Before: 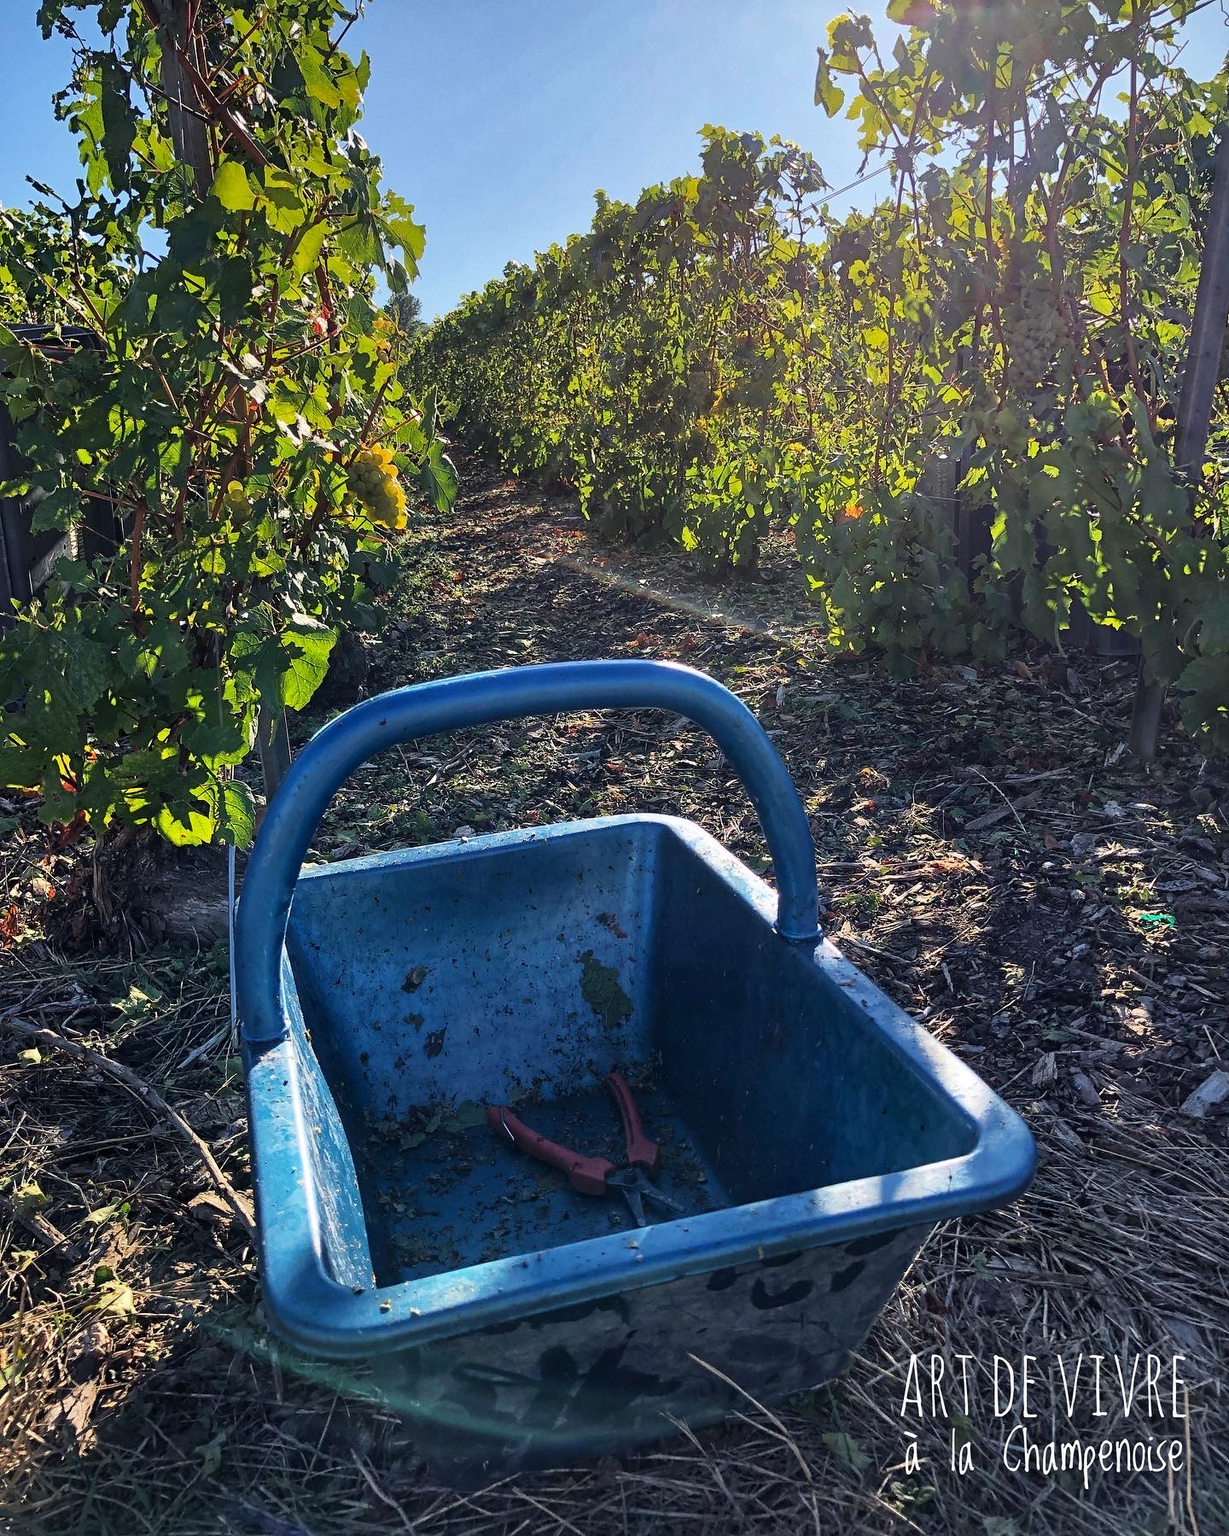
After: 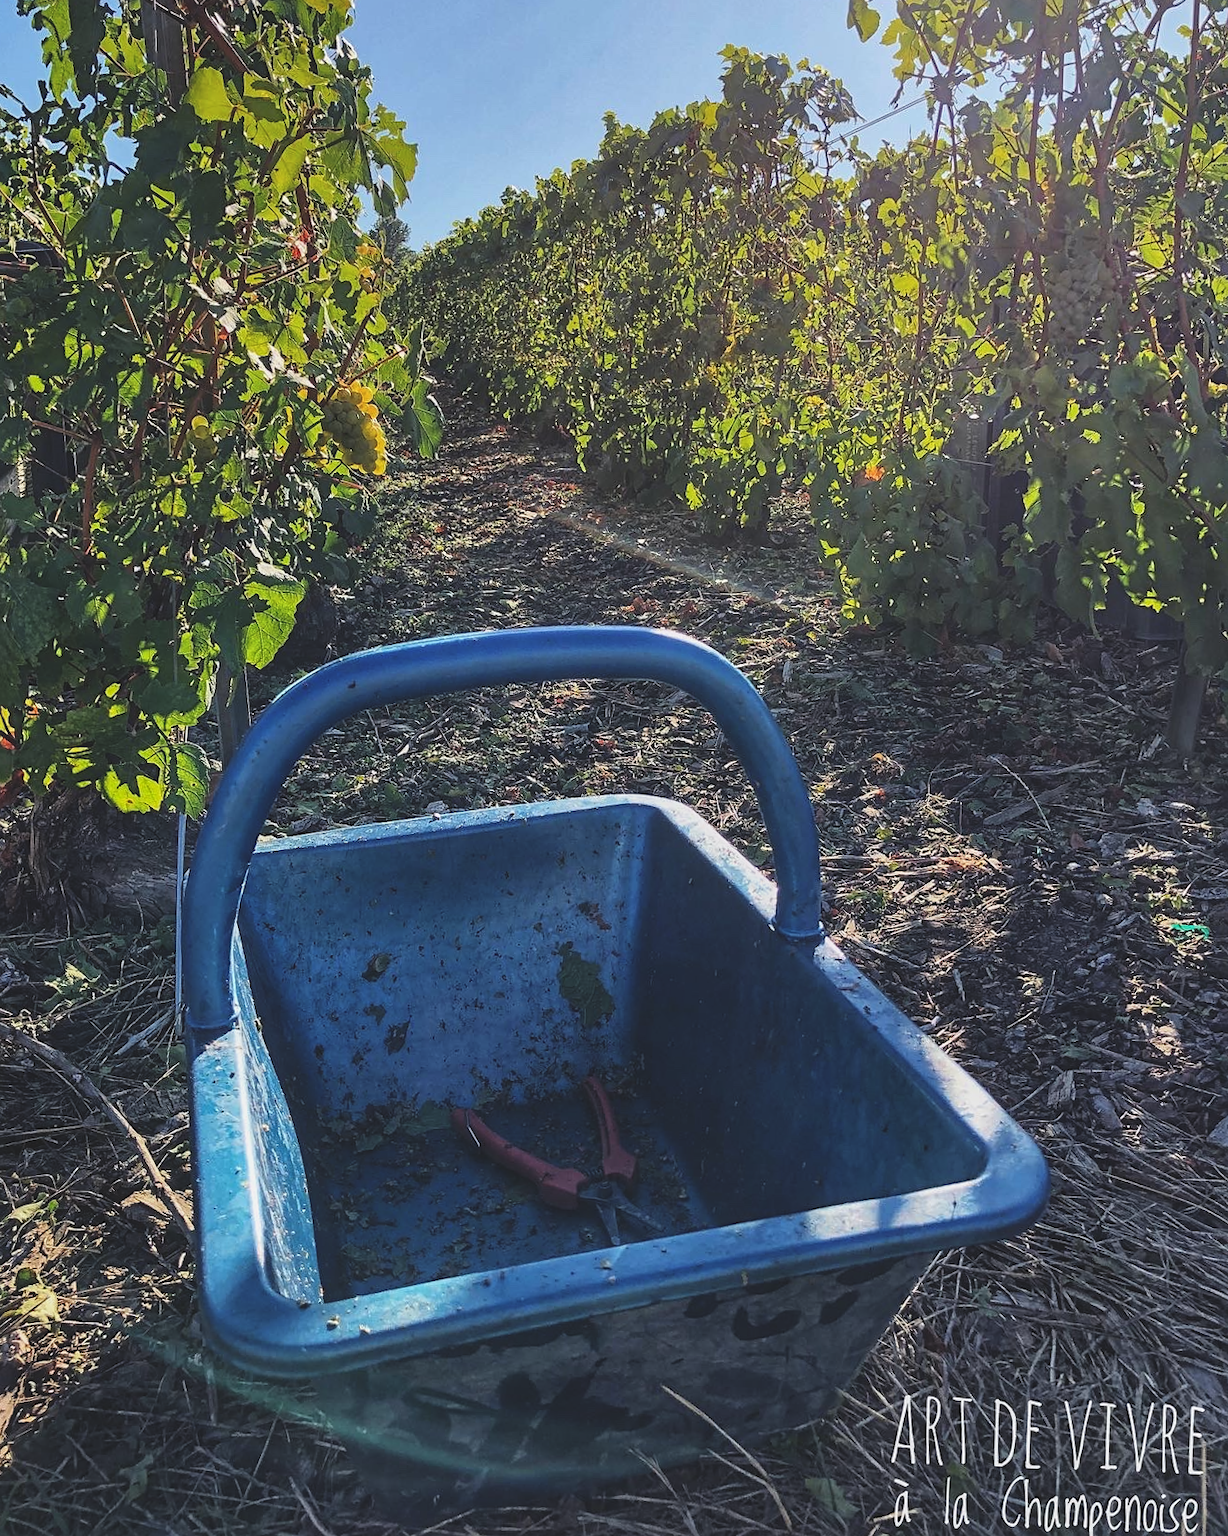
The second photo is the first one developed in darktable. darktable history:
crop and rotate: angle -2°, left 3.154%, top 3.778%, right 1.456%, bottom 0.702%
exposure: black level correction -0.015, exposure -0.127 EV, compensate highlight preservation false
sharpen: amount 0.215
local contrast: detail 109%
